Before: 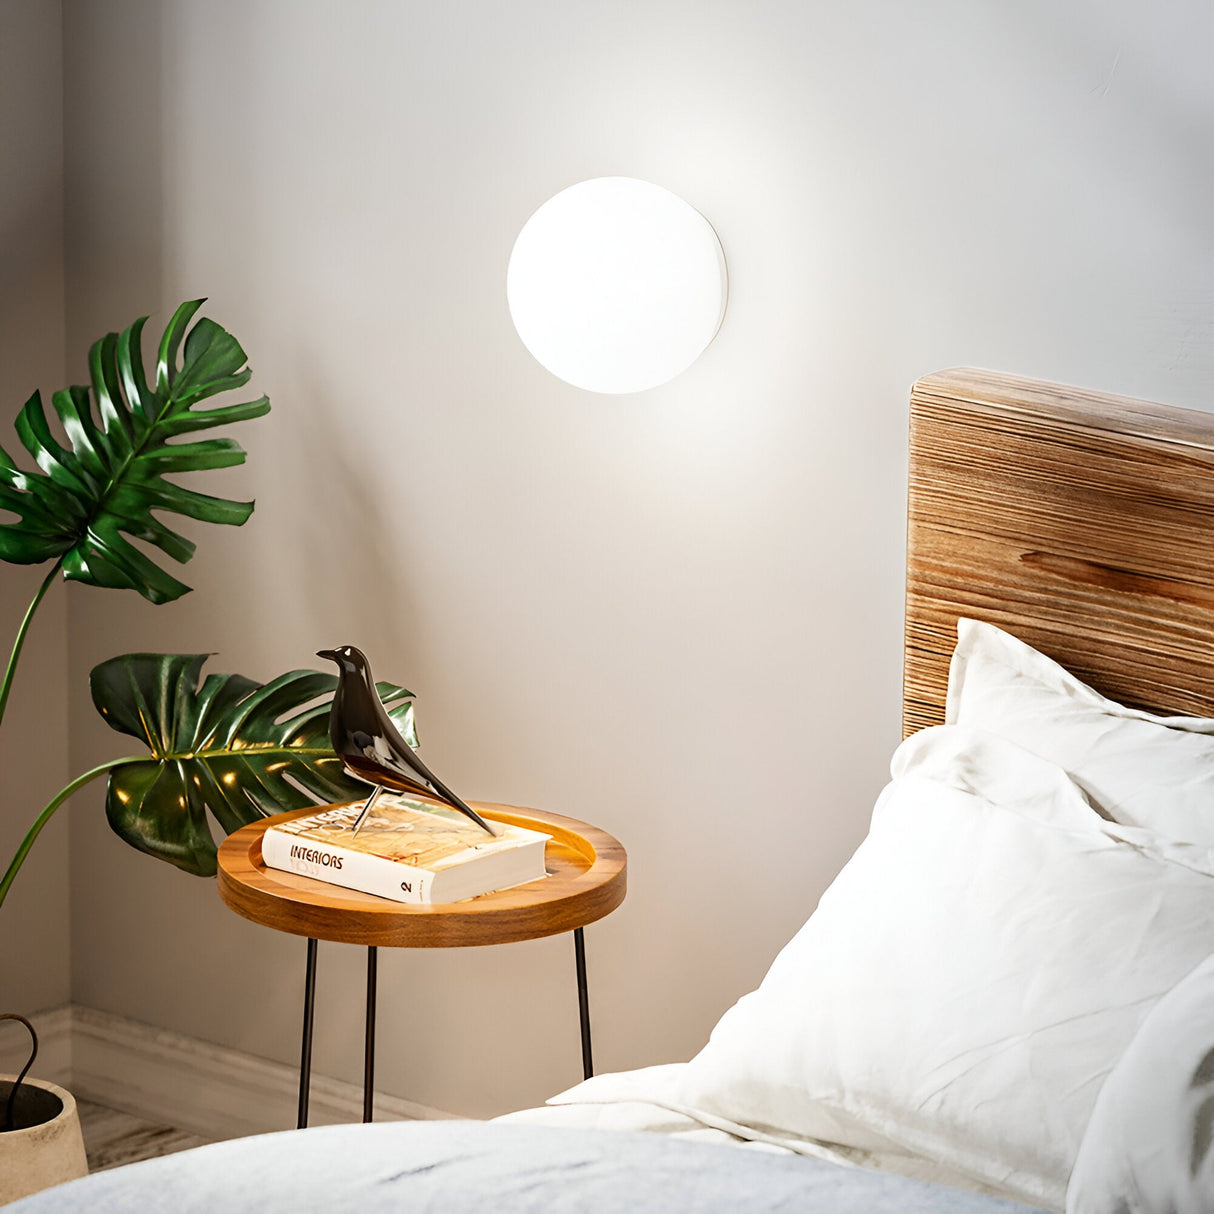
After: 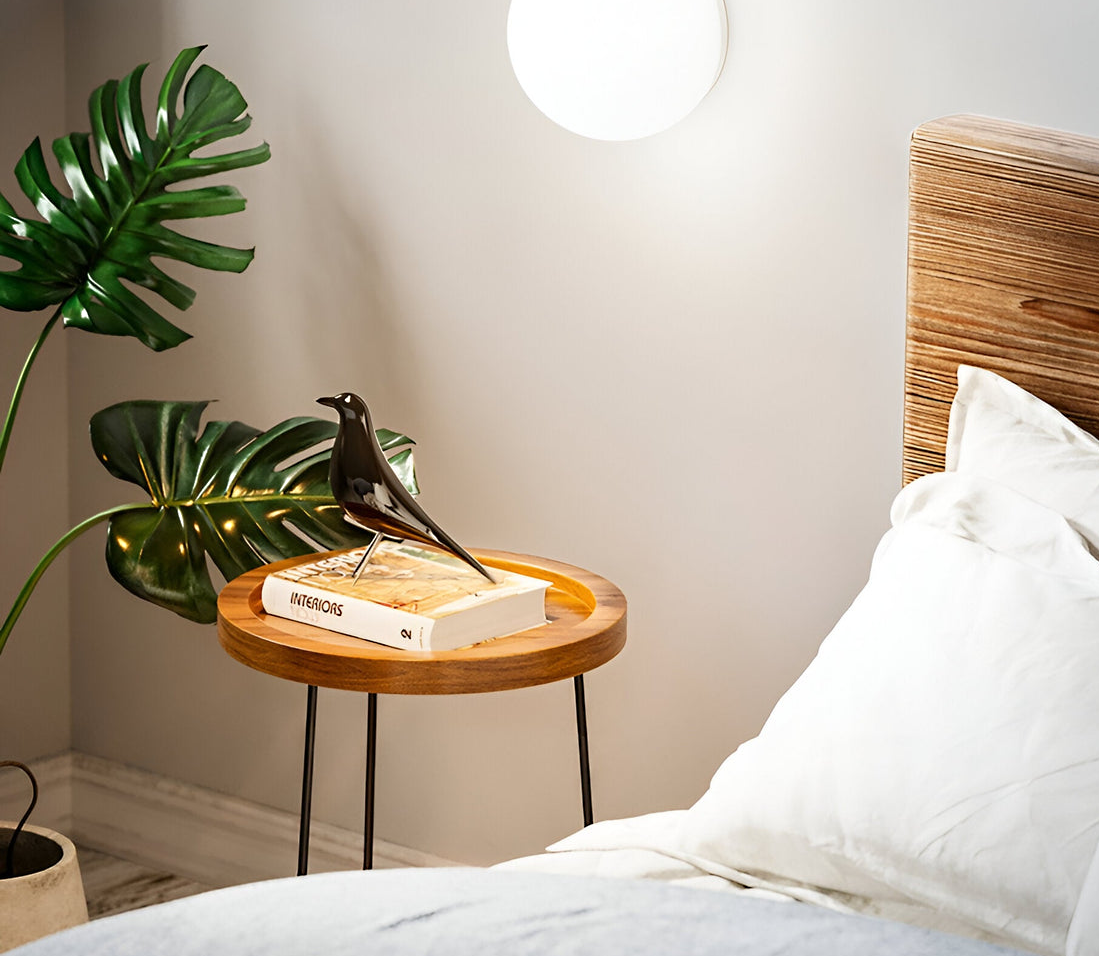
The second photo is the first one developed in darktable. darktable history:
crop: top 20.916%, right 9.437%, bottom 0.316%
sharpen: radius 5.325, amount 0.312, threshold 26.433
